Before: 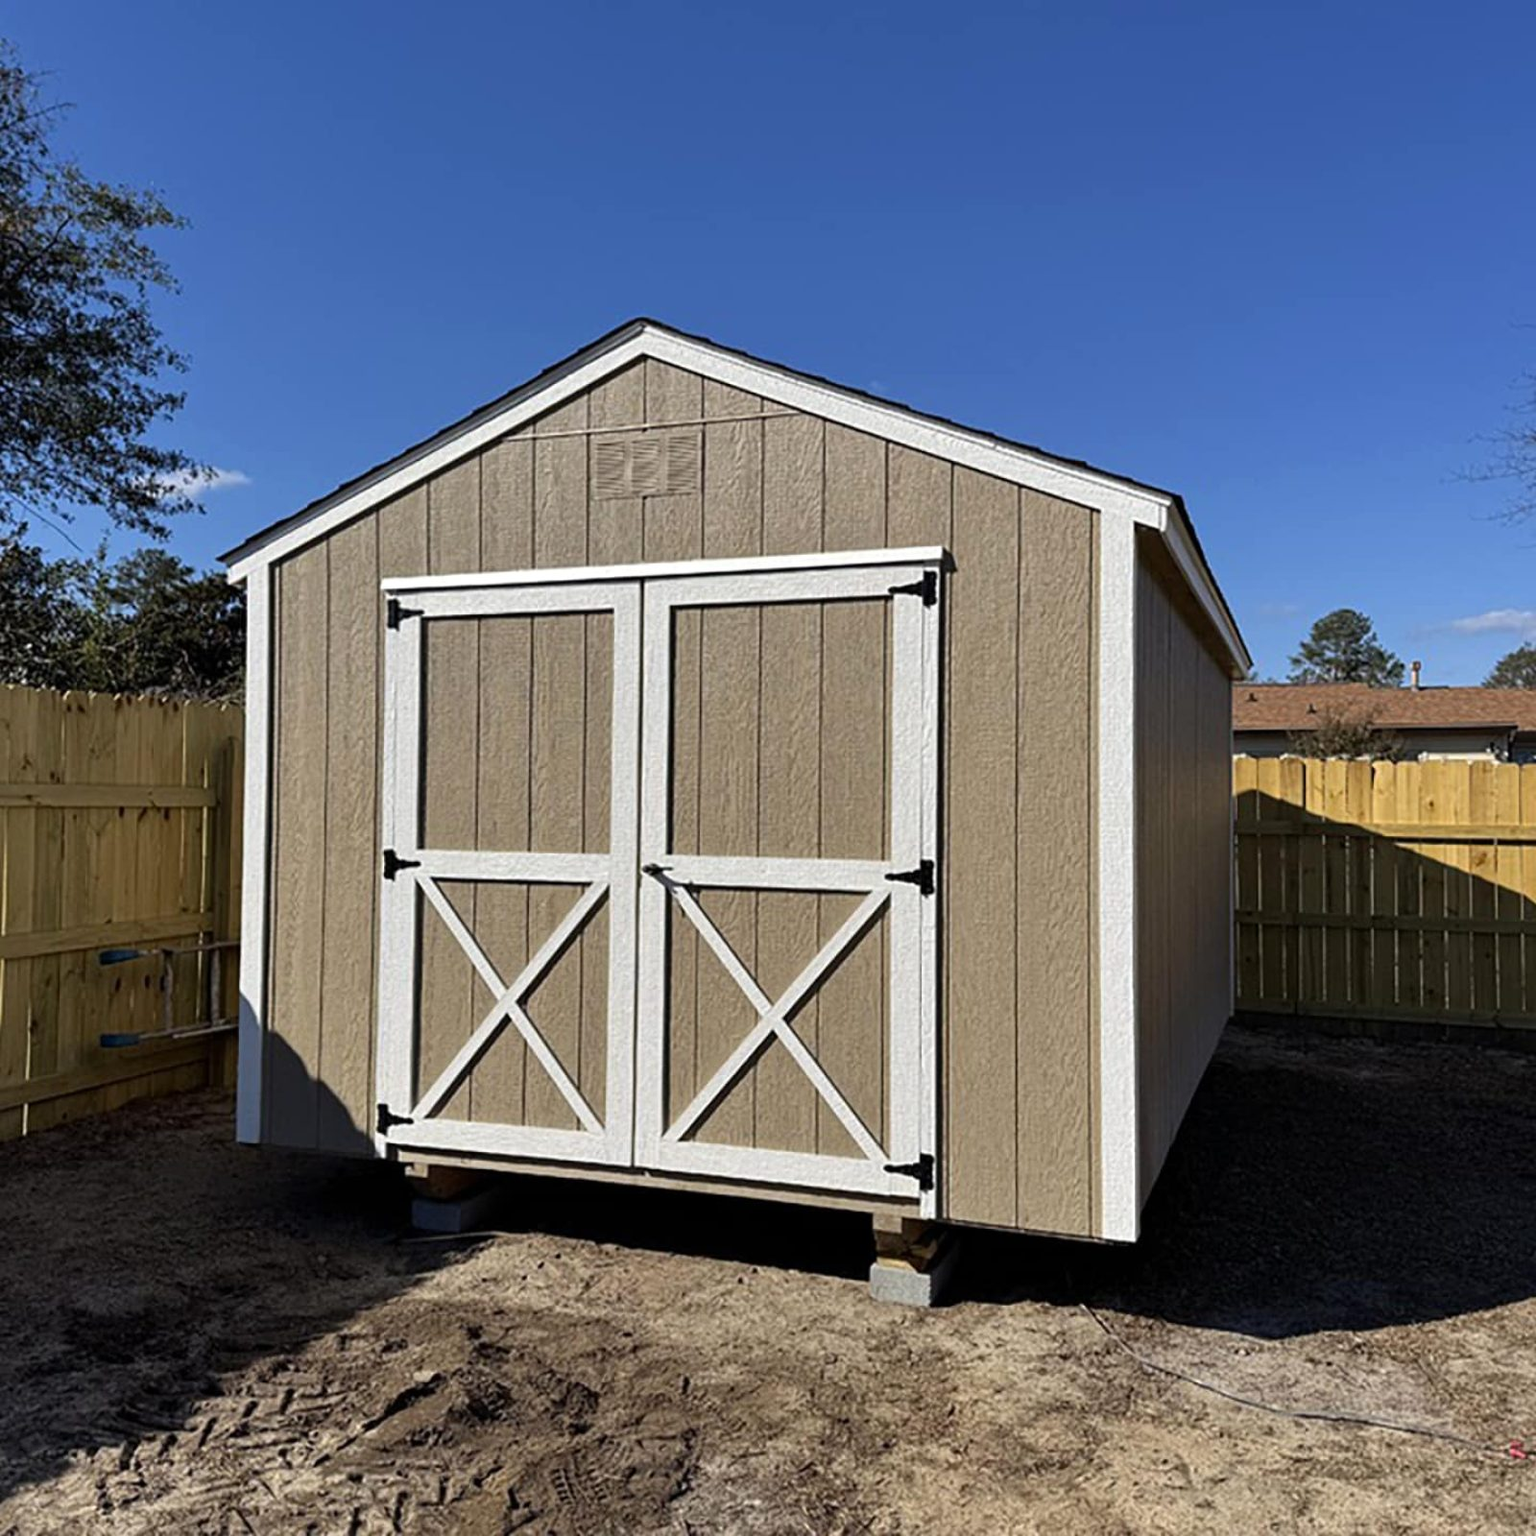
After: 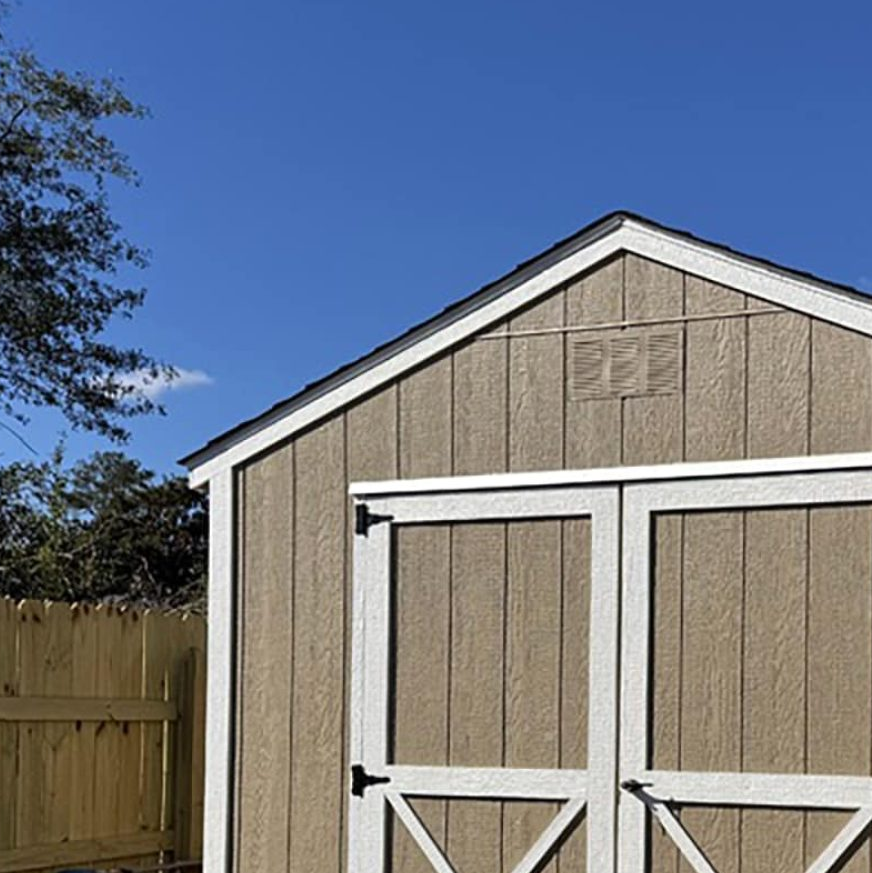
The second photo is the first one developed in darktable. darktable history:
crop and rotate: left 3.047%, top 7.621%, right 42.414%, bottom 37.756%
